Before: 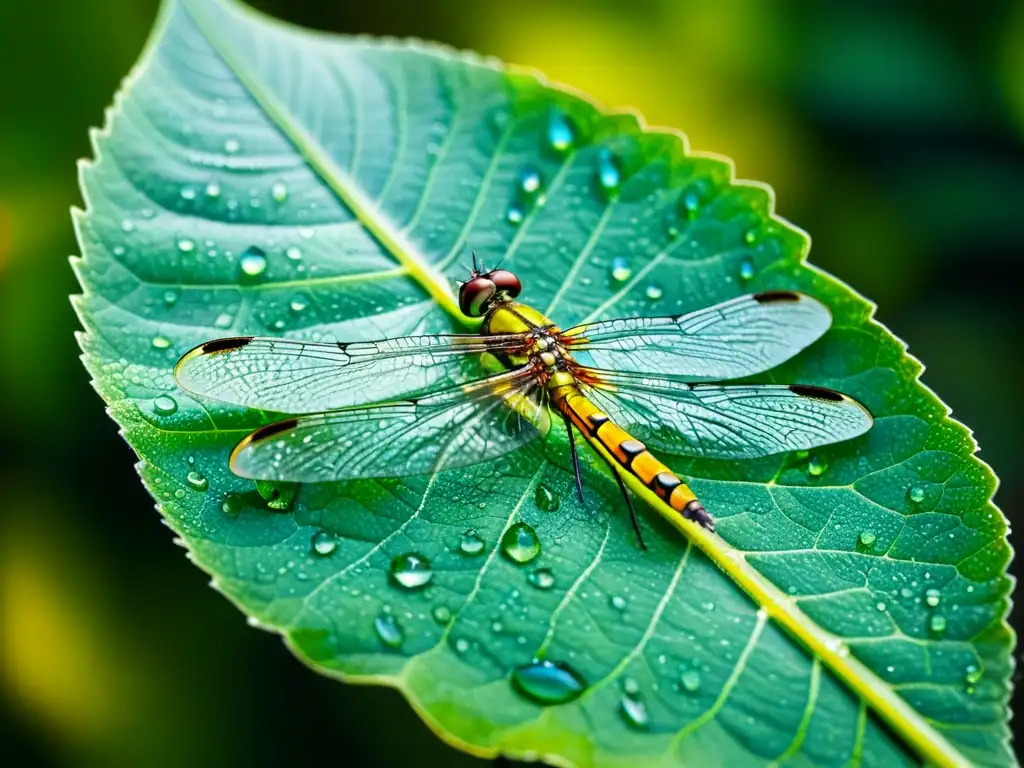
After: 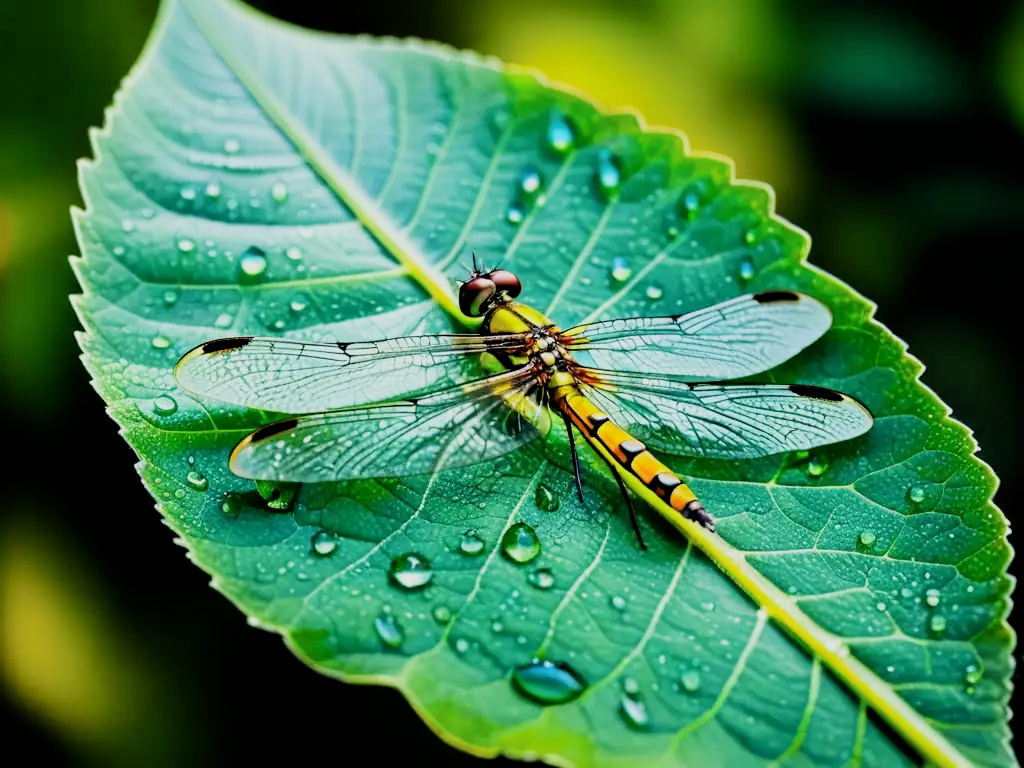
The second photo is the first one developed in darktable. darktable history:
filmic rgb: black relative exposure -5.03 EV, white relative exposure 3.99 EV, hardness 2.88, contrast 1.298, highlights saturation mix -29.39%
